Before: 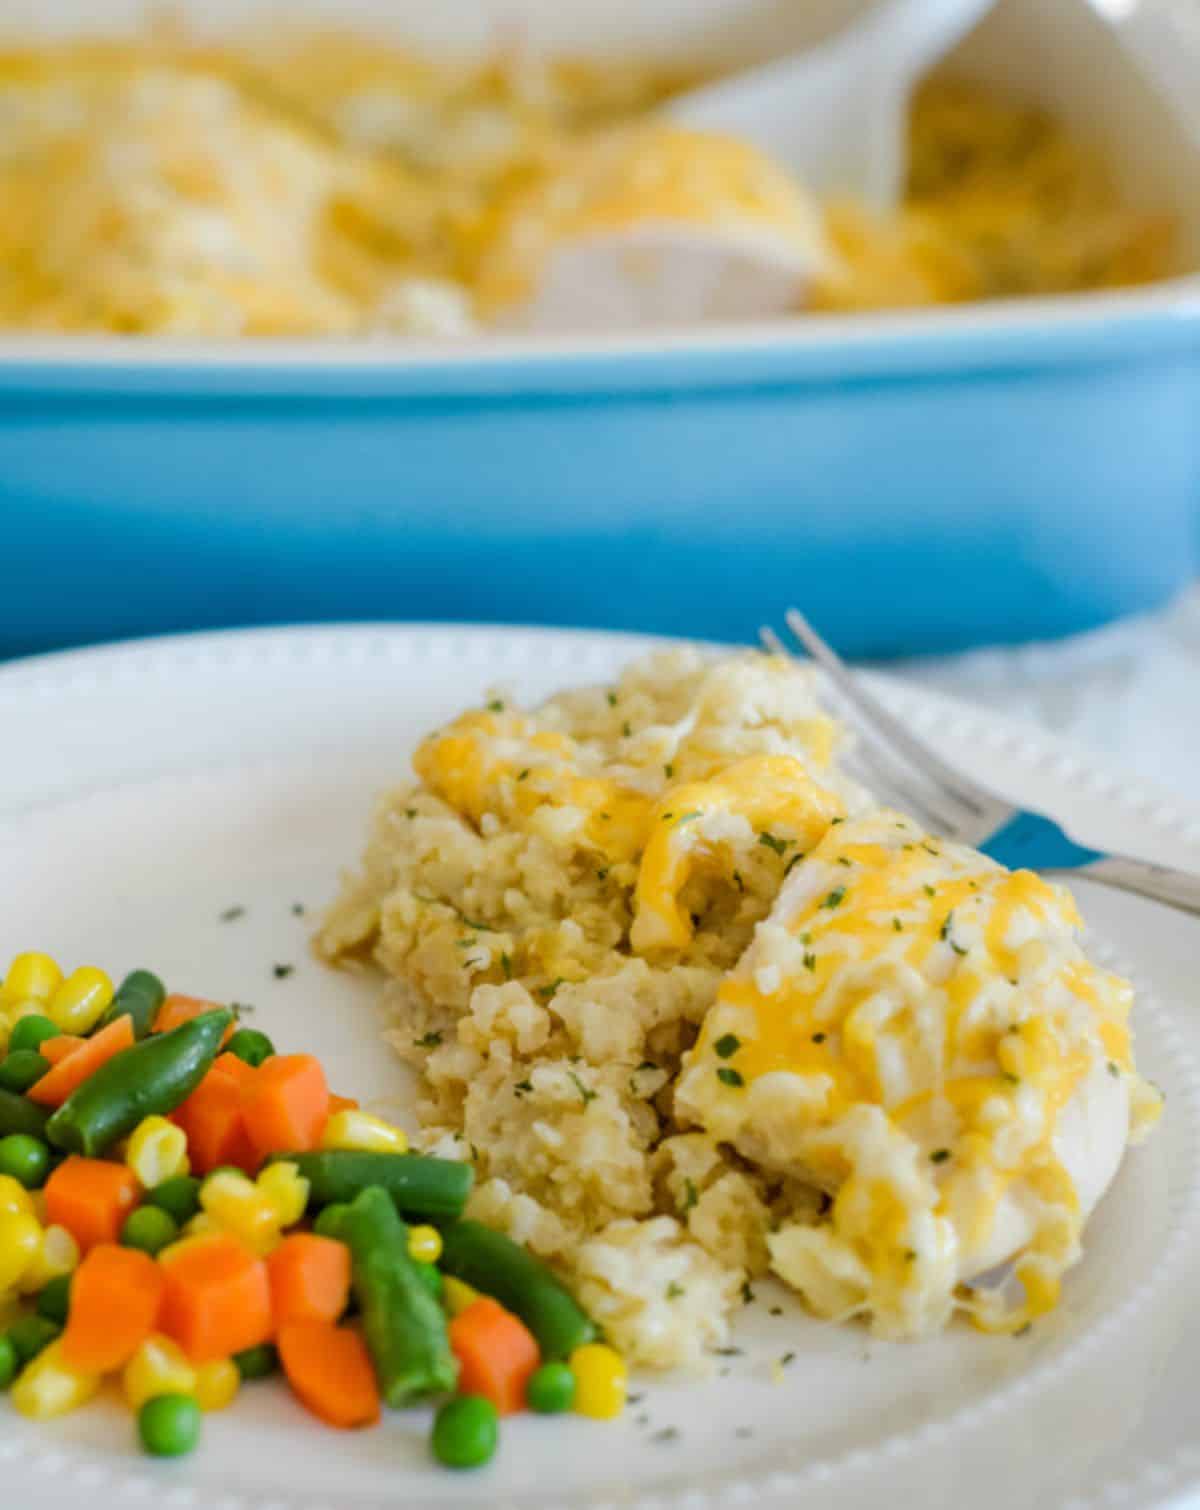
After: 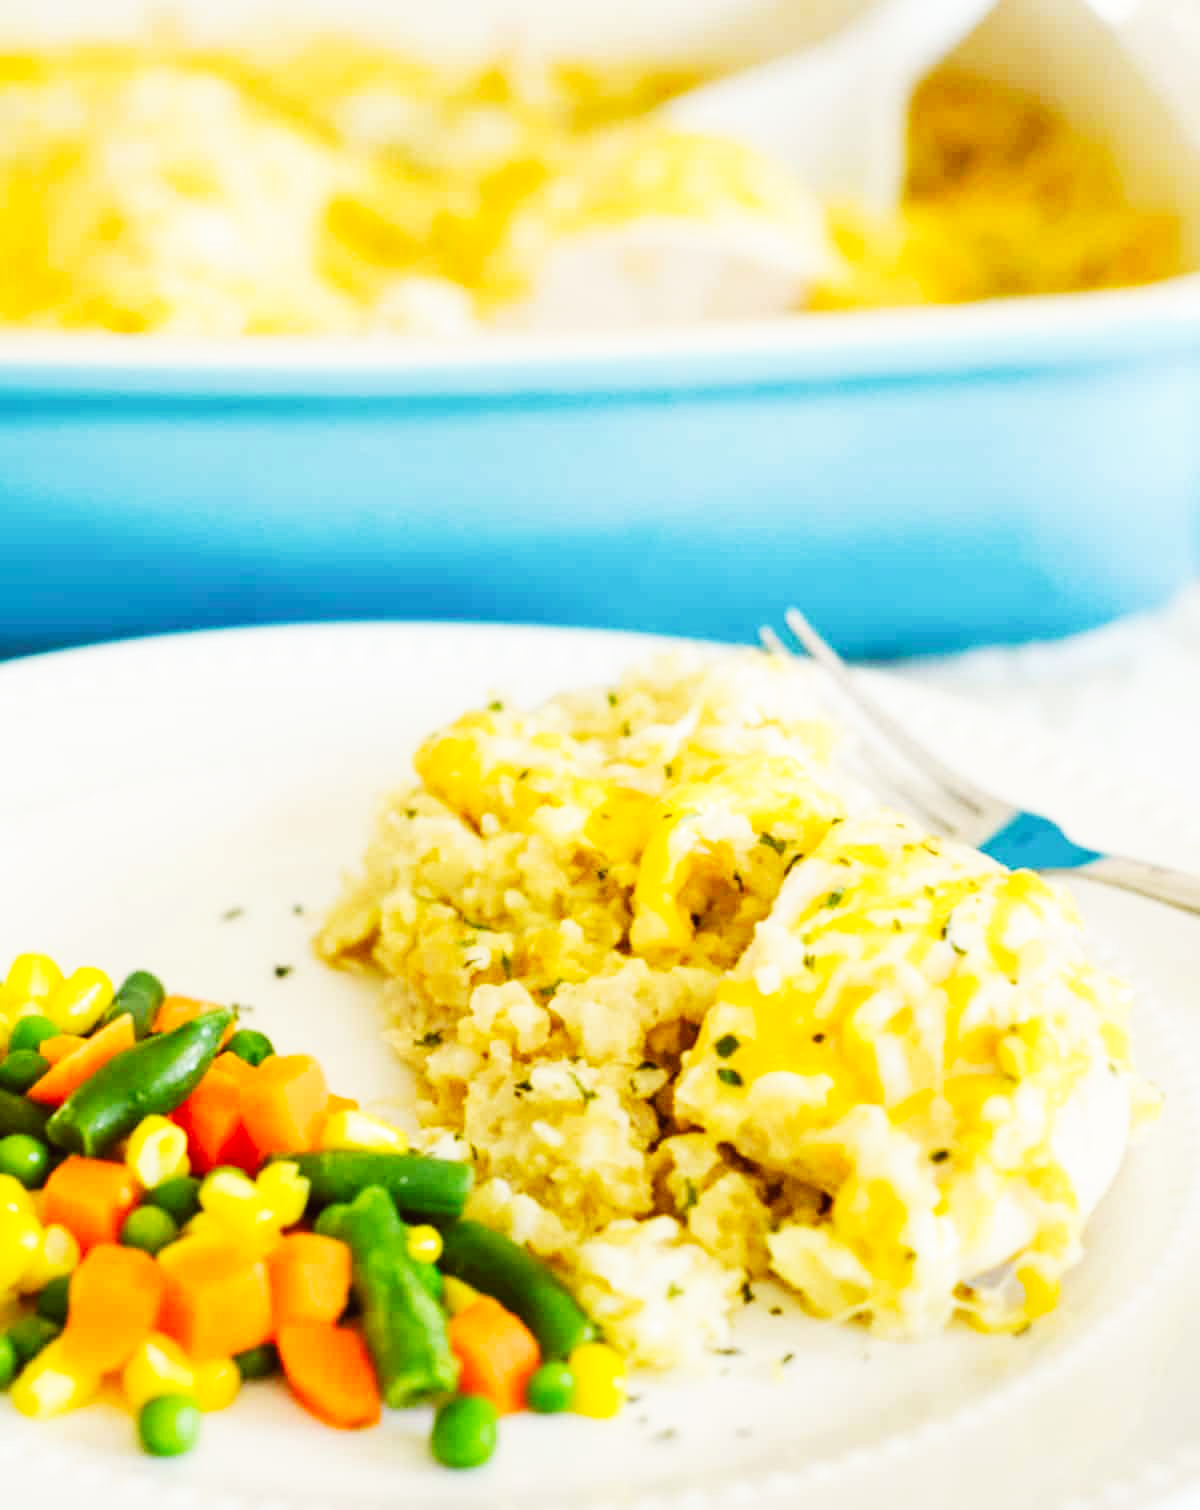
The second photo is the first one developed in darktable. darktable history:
base curve: curves: ch0 [(0, 0) (0.007, 0.004) (0.027, 0.03) (0.046, 0.07) (0.207, 0.54) (0.442, 0.872) (0.673, 0.972) (1, 1)], preserve colors none
rotate and perspective: crop left 0, crop top 0
color balance: lift [1.005, 1.002, 0.998, 0.998], gamma [1, 1.021, 1.02, 0.979], gain [0.923, 1.066, 1.056, 0.934]
